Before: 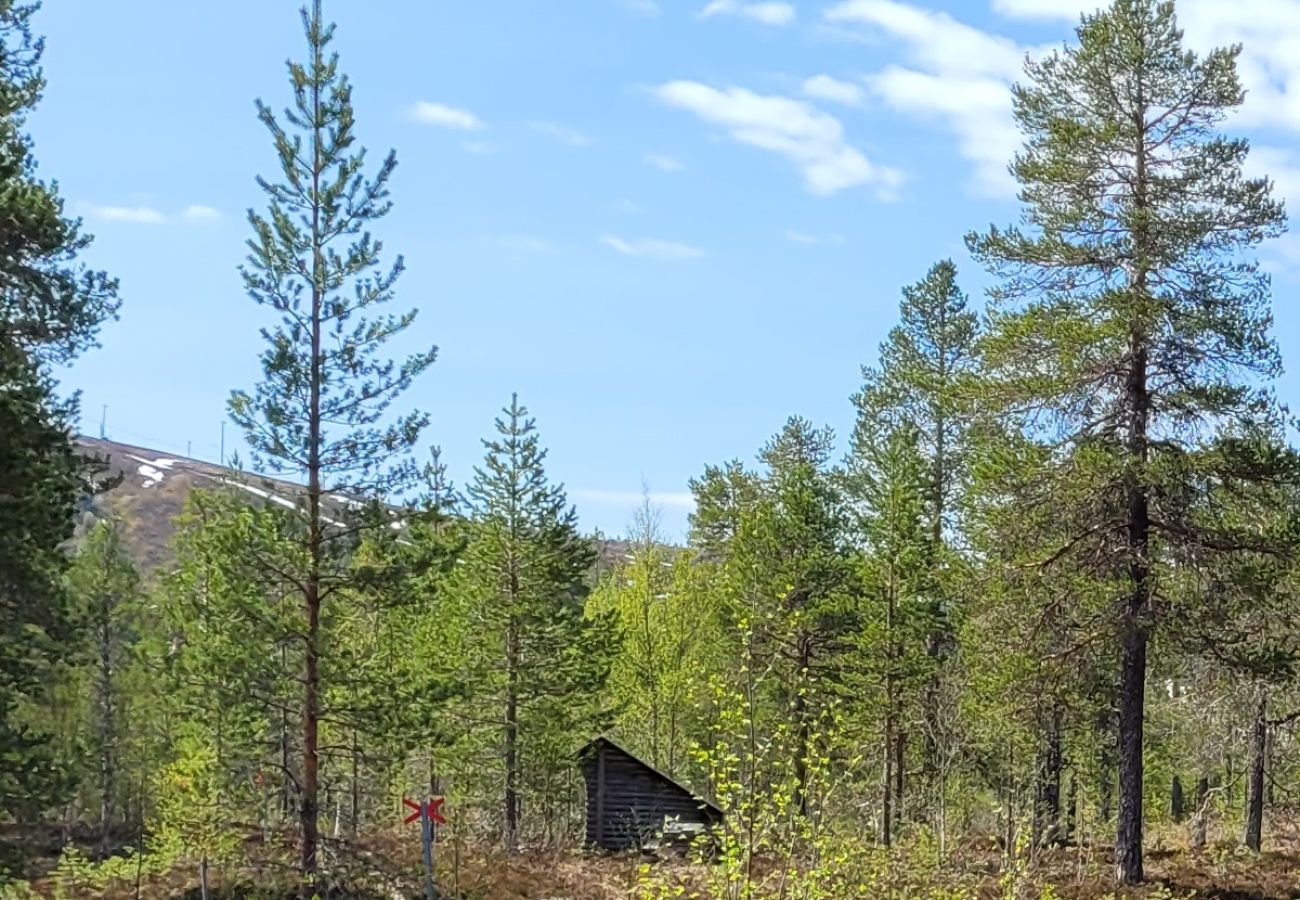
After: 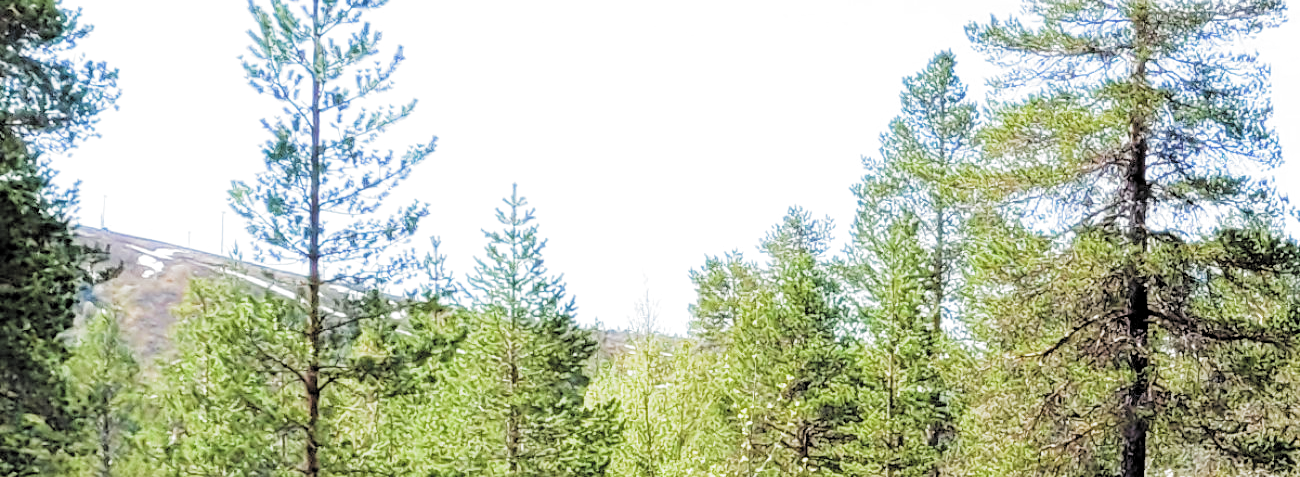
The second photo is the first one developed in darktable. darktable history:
velvia: on, module defaults
exposure: black level correction 0, exposure 1.465 EV, compensate highlight preservation false
filmic rgb: black relative exposure -3.26 EV, white relative exposure 3.45 EV, hardness 2.37, contrast 1.104, preserve chrominance RGB euclidean norm, color science v5 (2021), contrast in shadows safe, contrast in highlights safe
crop and rotate: top 23.428%, bottom 23.528%
